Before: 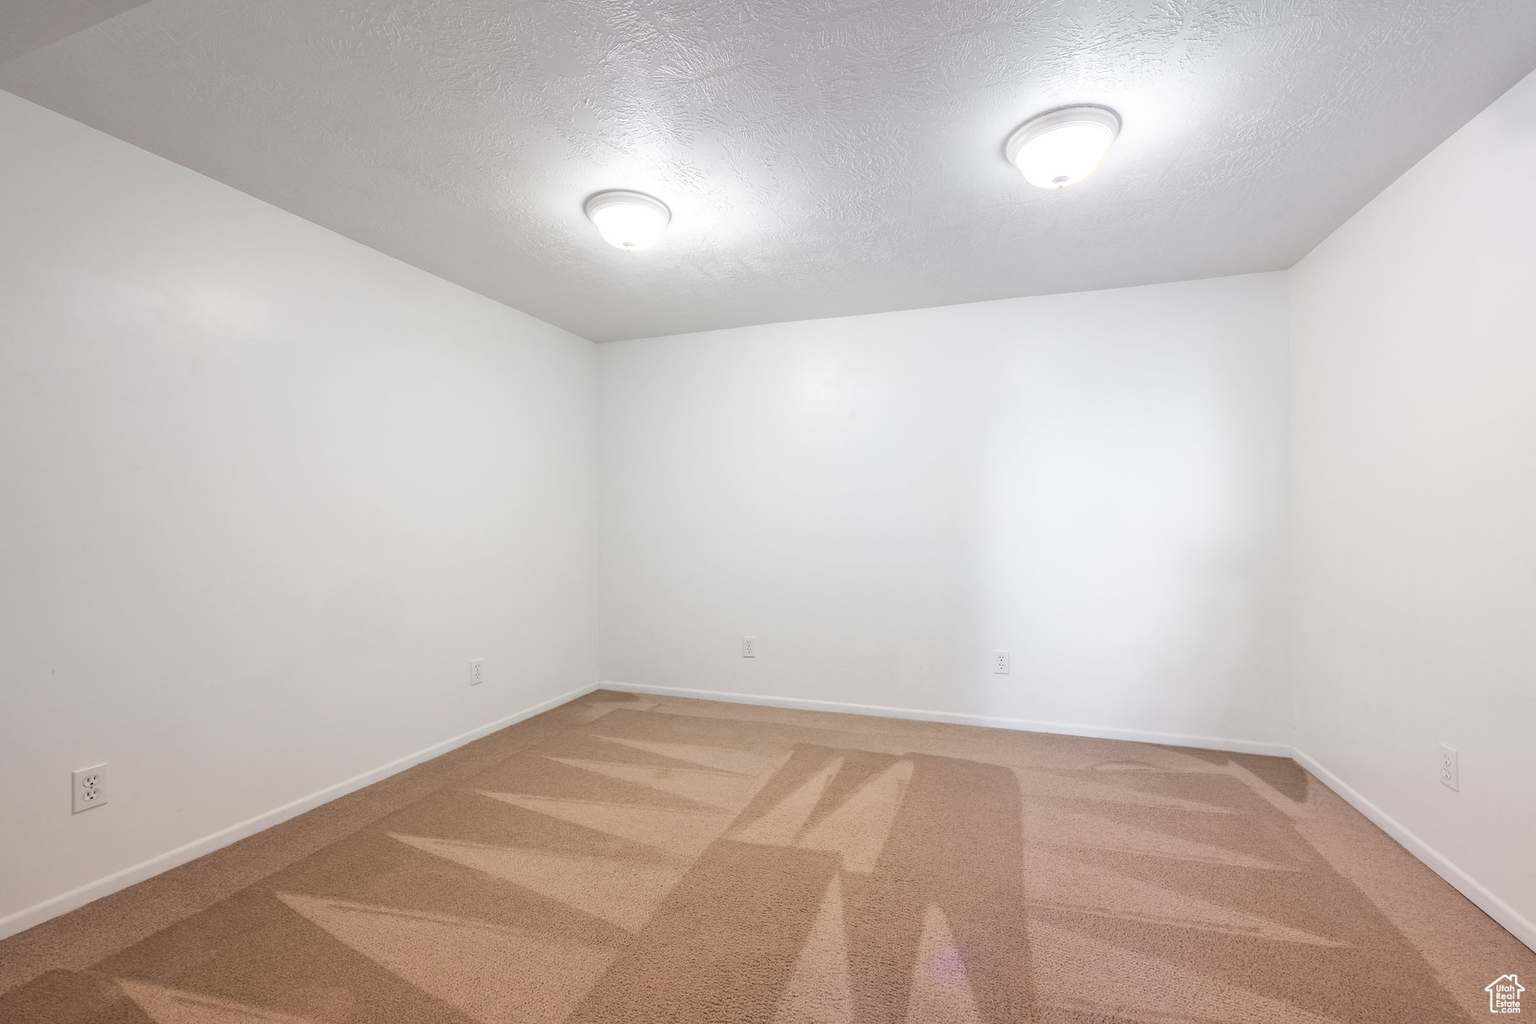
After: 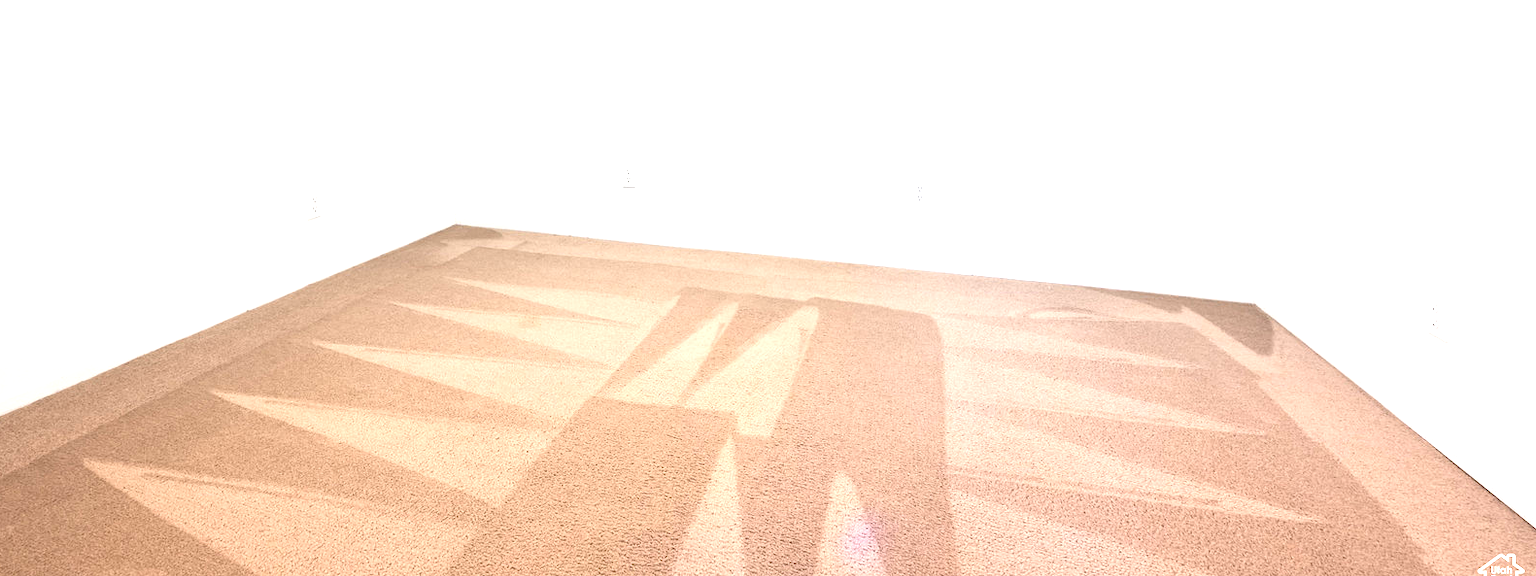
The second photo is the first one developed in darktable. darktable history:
exposure: black level correction 0.001, exposure 1.306 EV, compensate highlight preservation false
crop and rotate: left 13.323%, top 48.397%, bottom 2.86%
